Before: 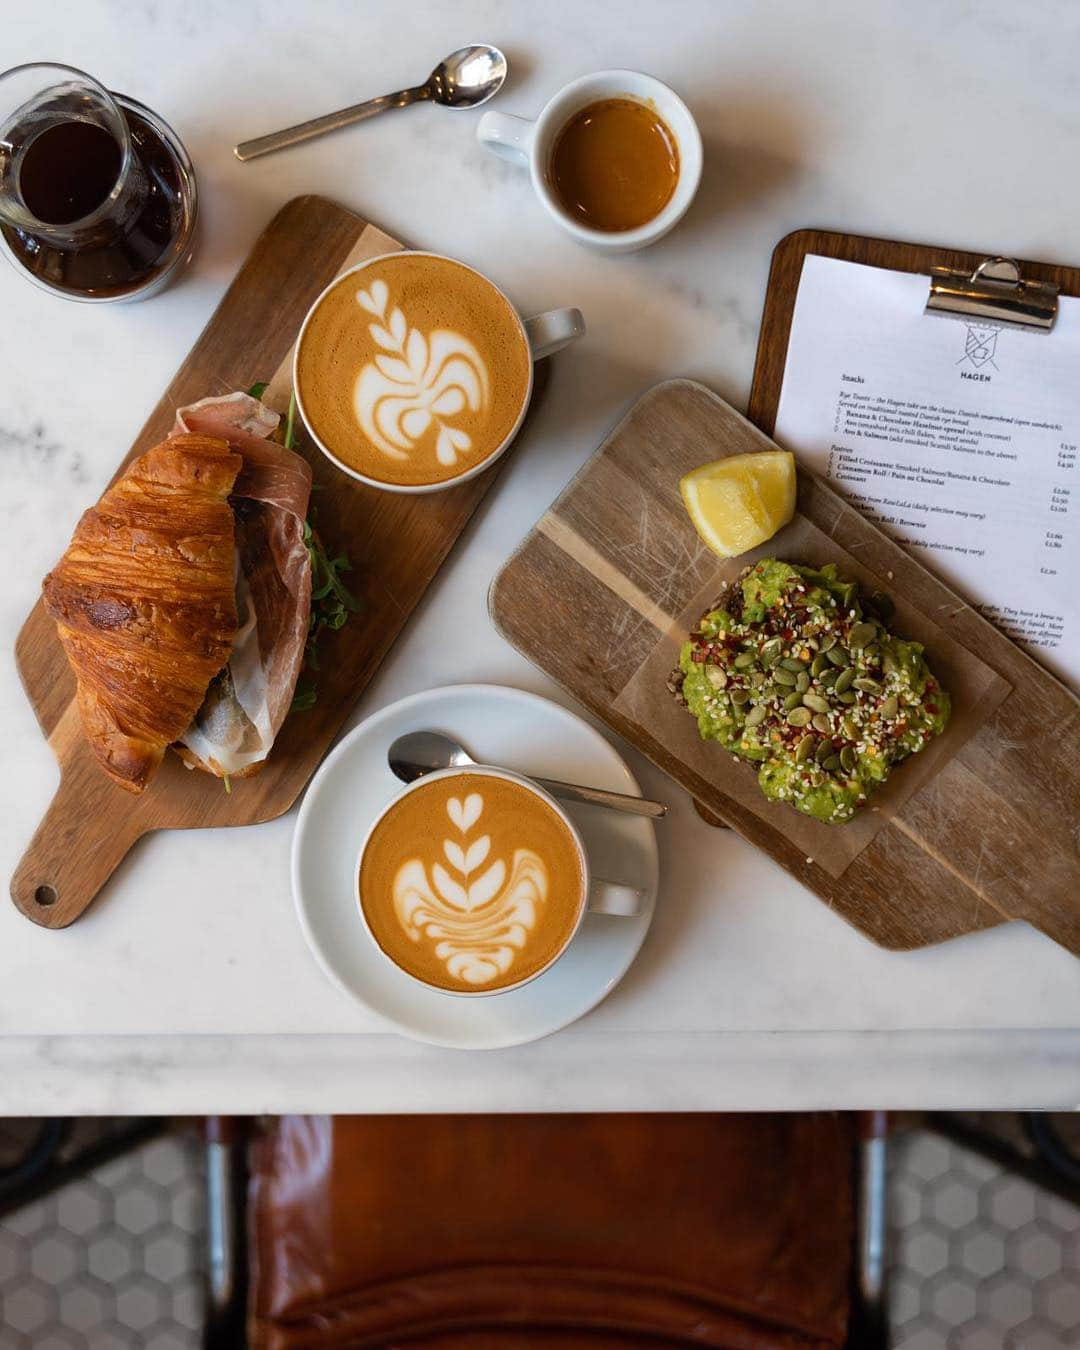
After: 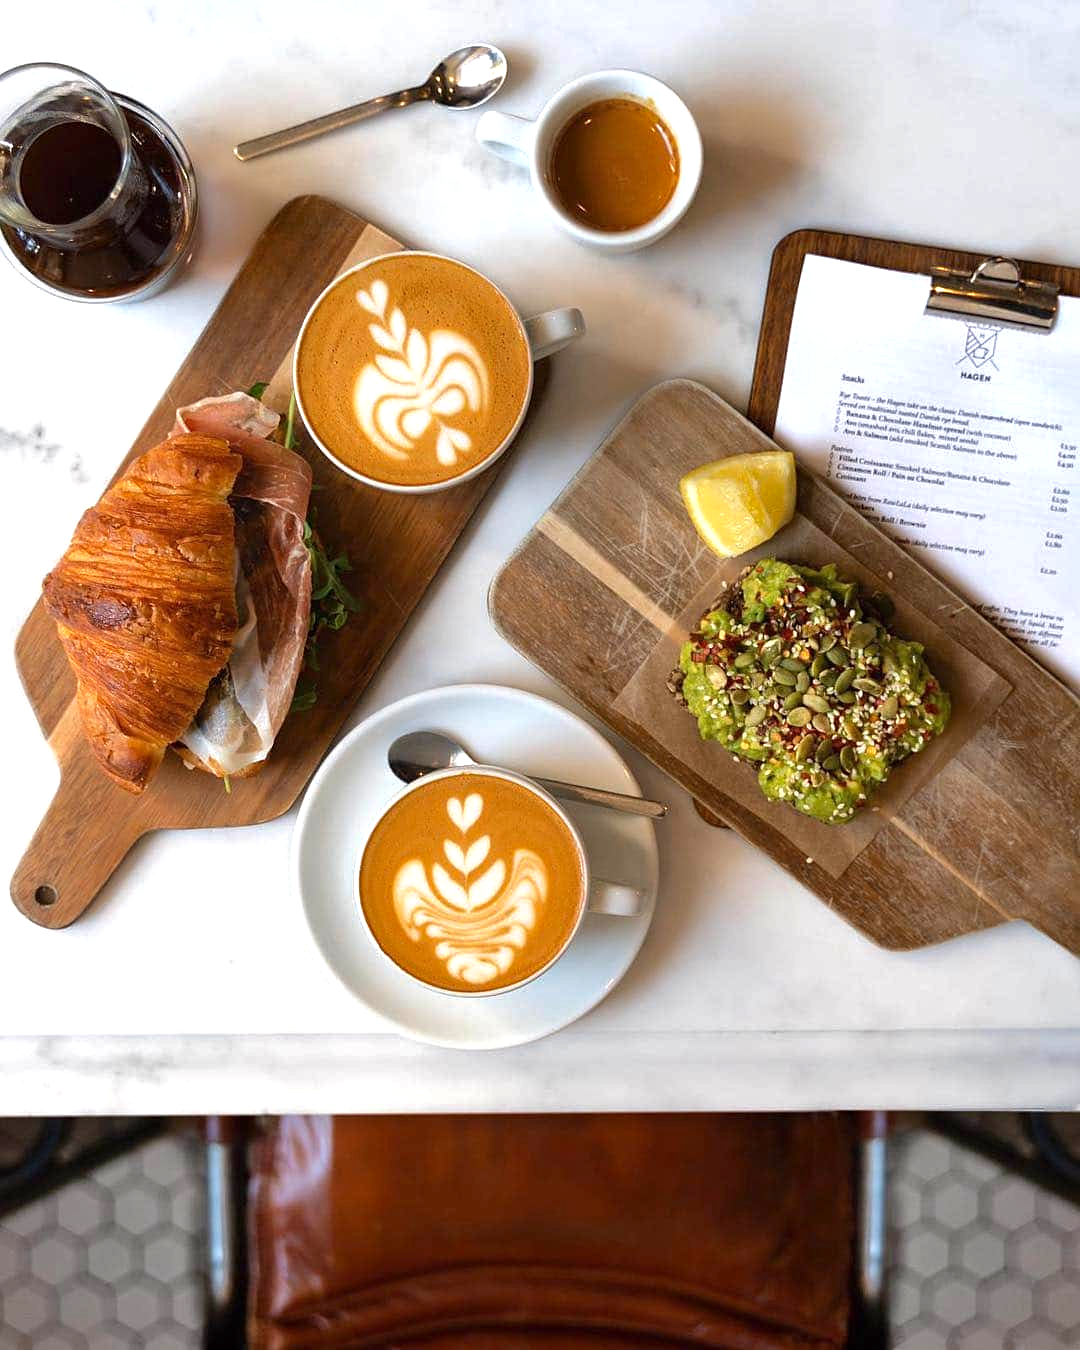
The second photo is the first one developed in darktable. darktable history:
exposure: exposure 0.749 EV, compensate exposure bias true, compensate highlight preservation false
shadows and highlights: shadows -20.34, white point adjustment -1.95, highlights -34.96
sharpen: amount 0.211
